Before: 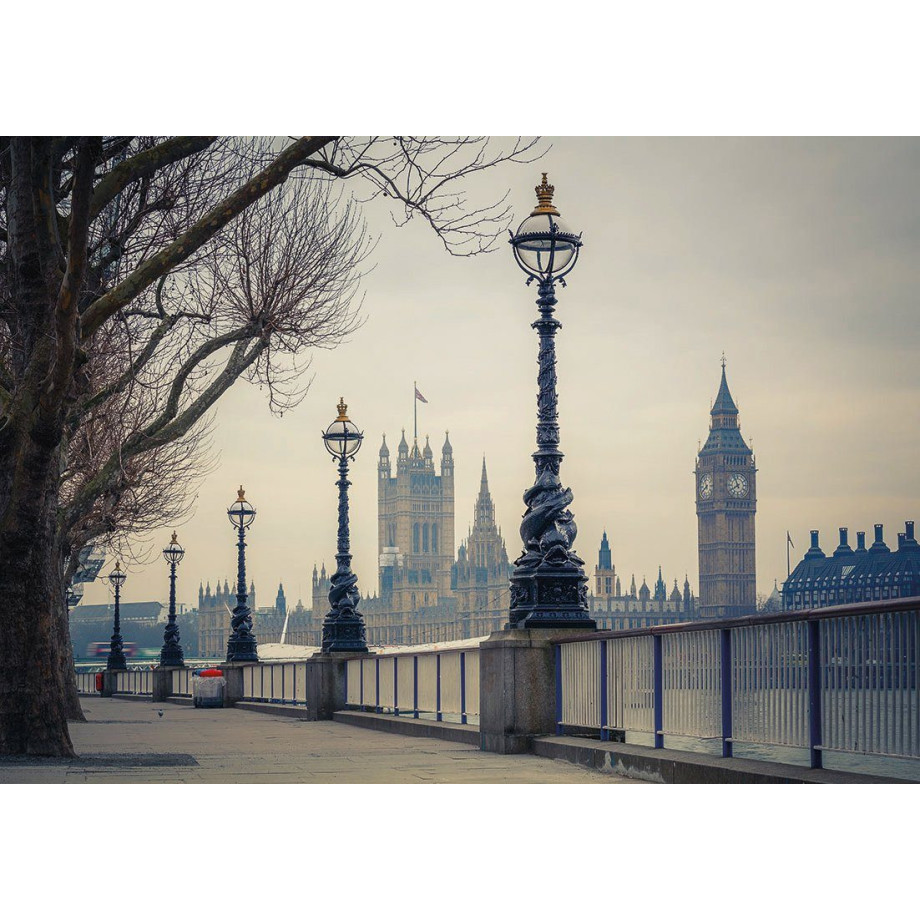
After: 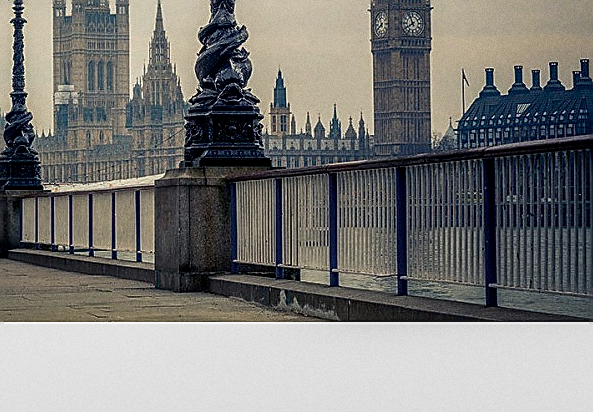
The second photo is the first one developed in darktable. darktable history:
exposure: black level correction 0.009, exposure -0.637 EV, compensate highlight preservation false
crop and rotate: left 35.509%, top 50.238%, bottom 4.934%
grain: on, module defaults
tone equalizer: -8 EV -0.417 EV, -7 EV -0.389 EV, -6 EV -0.333 EV, -5 EV -0.222 EV, -3 EV 0.222 EV, -2 EV 0.333 EV, -1 EV 0.389 EV, +0 EV 0.417 EV, edges refinement/feathering 500, mask exposure compensation -1.57 EV, preserve details no
sharpen: radius 1.4, amount 1.25, threshold 0.7
shadows and highlights: low approximation 0.01, soften with gaussian
local contrast: detail 130%
